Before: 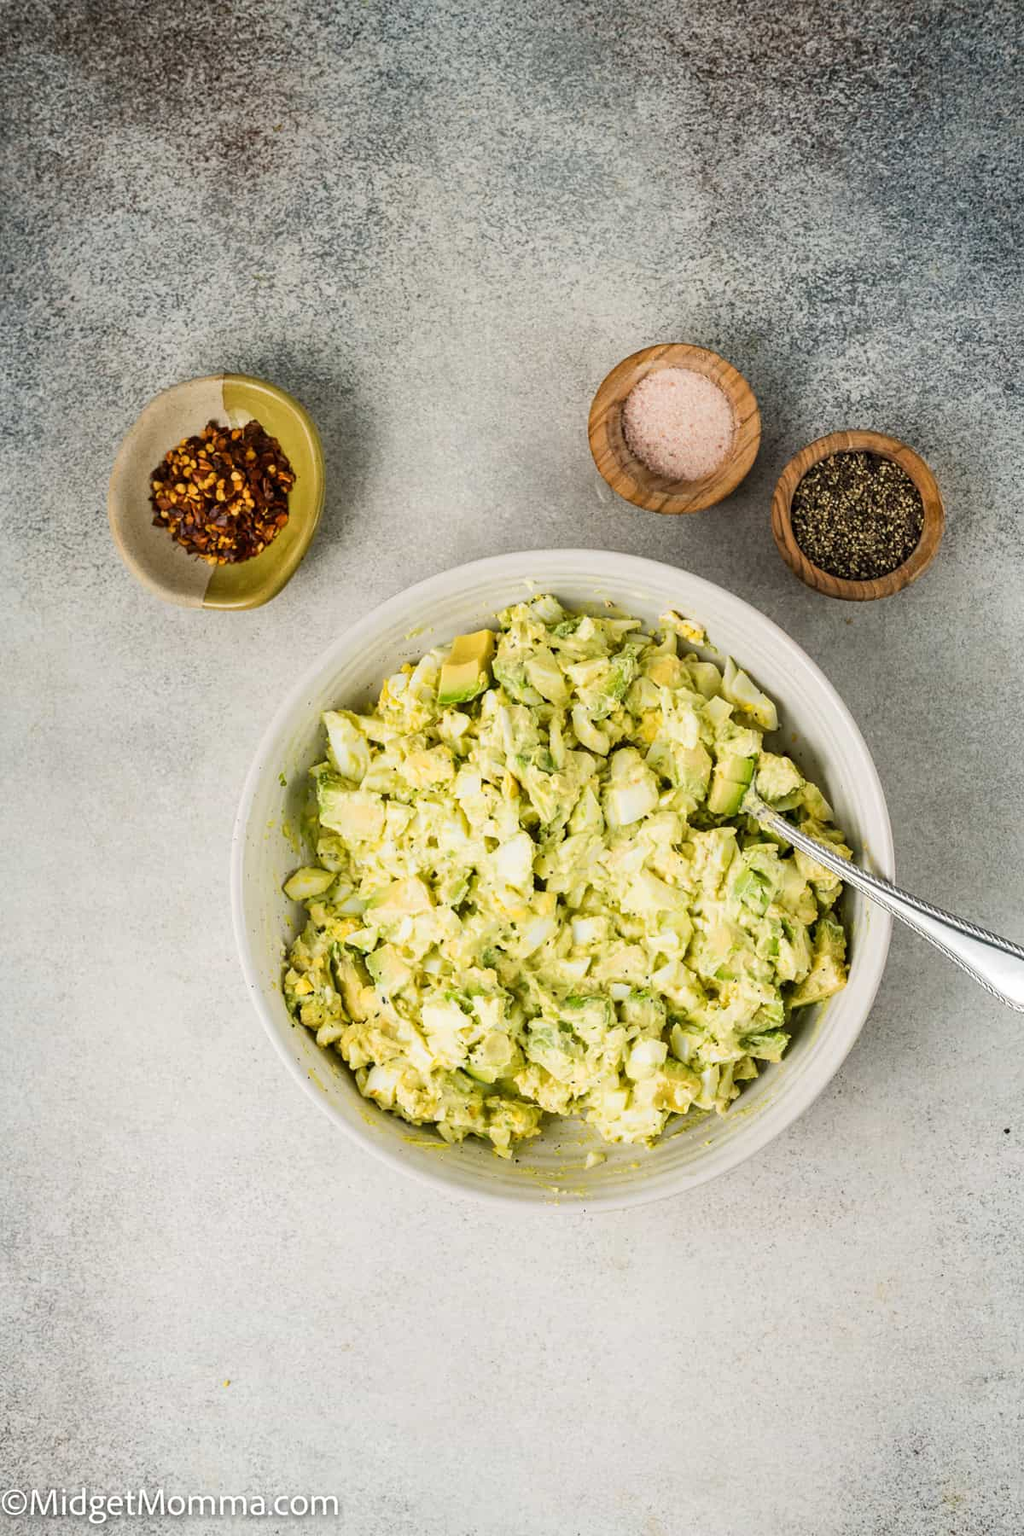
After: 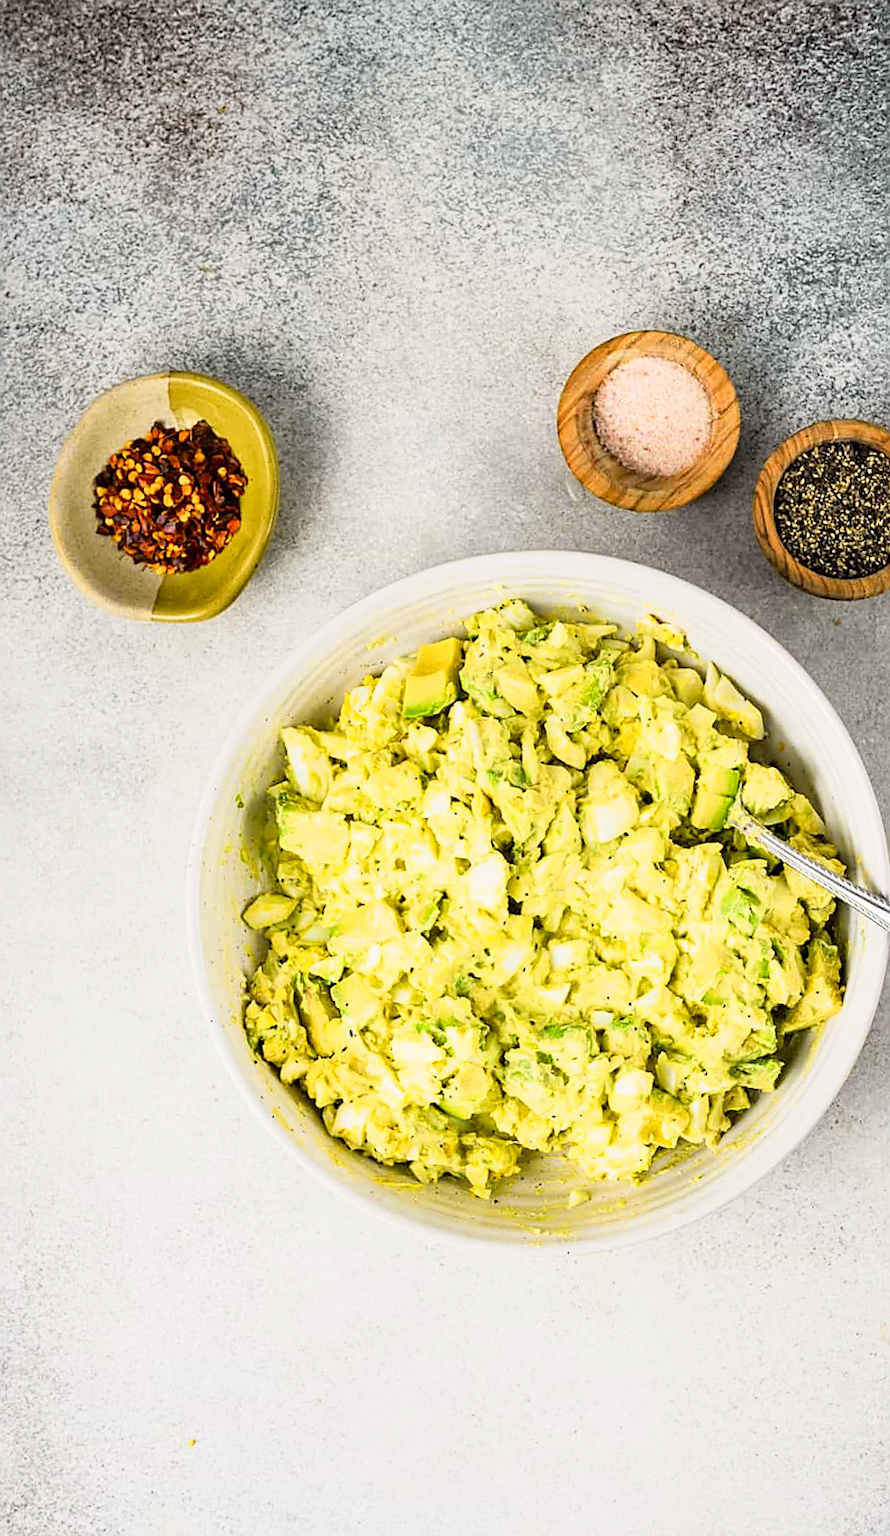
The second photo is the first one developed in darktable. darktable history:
crop and rotate: angle 1.04°, left 4.441%, top 0.612%, right 11.355%, bottom 2.562%
sharpen: on, module defaults
tone curve: curves: ch0 [(0, 0) (0.062, 0.037) (0.142, 0.138) (0.359, 0.419) (0.469, 0.544) (0.634, 0.722) (0.839, 0.909) (0.998, 0.978)]; ch1 [(0, 0) (0.437, 0.408) (0.472, 0.47) (0.502, 0.503) (0.527, 0.523) (0.559, 0.573) (0.608, 0.665) (0.669, 0.748) (0.859, 0.899) (1, 1)]; ch2 [(0, 0) (0.33, 0.301) (0.421, 0.443) (0.473, 0.498) (0.502, 0.5) (0.535, 0.531) (0.575, 0.603) (0.608, 0.667) (1, 1)], color space Lab, independent channels, preserve colors none
contrast brightness saturation: saturation -0.049
exposure: exposure 0.131 EV, compensate highlight preservation false
